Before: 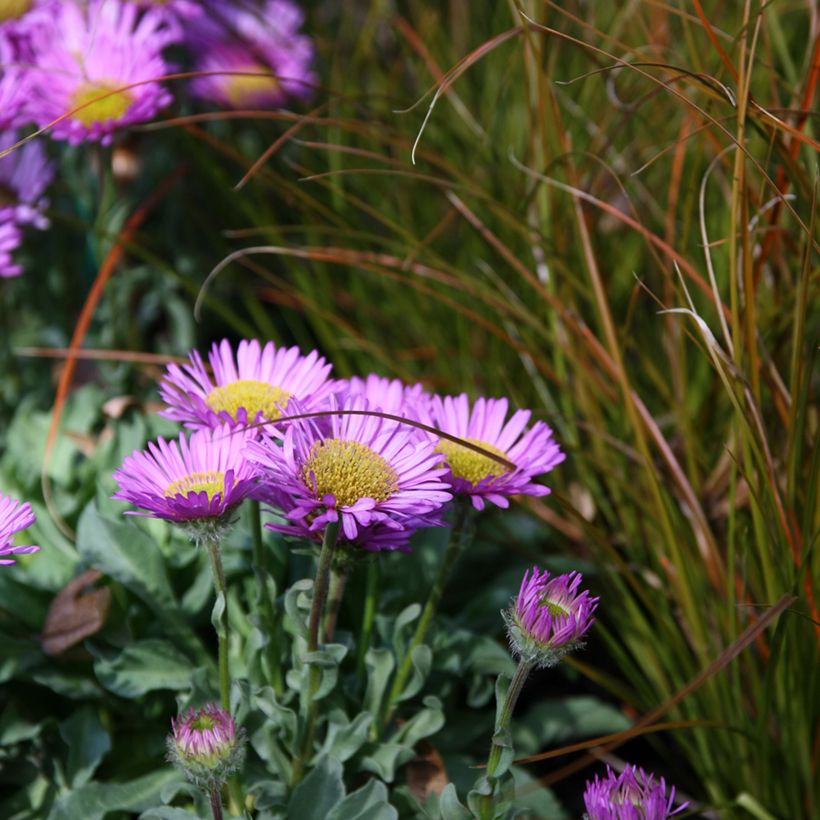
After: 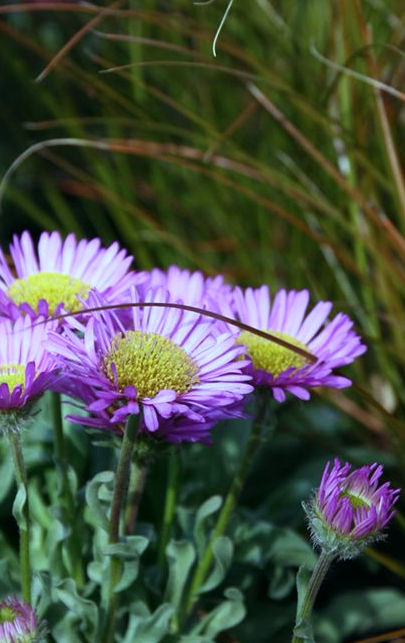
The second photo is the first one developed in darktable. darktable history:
crop and rotate: angle 0.02°, left 24.353%, top 13.219%, right 26.156%, bottom 8.224%
color balance: mode lift, gamma, gain (sRGB), lift [0.997, 0.979, 1.021, 1.011], gamma [1, 1.084, 0.916, 0.998], gain [1, 0.87, 1.13, 1.101], contrast 4.55%, contrast fulcrum 38.24%, output saturation 104.09%
